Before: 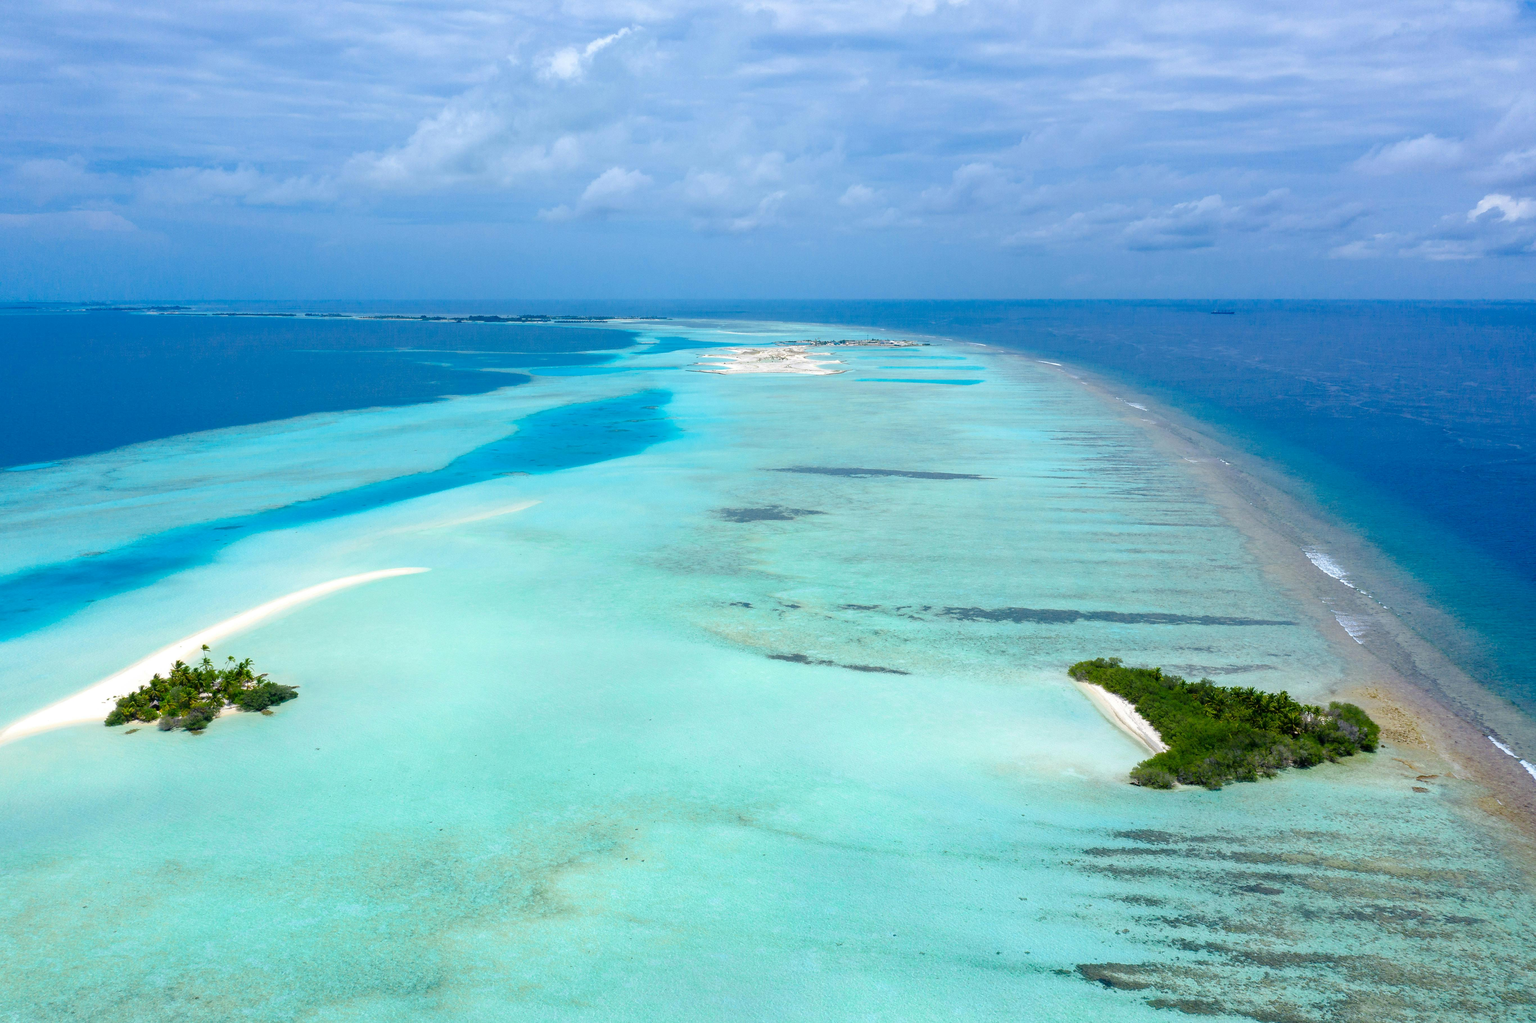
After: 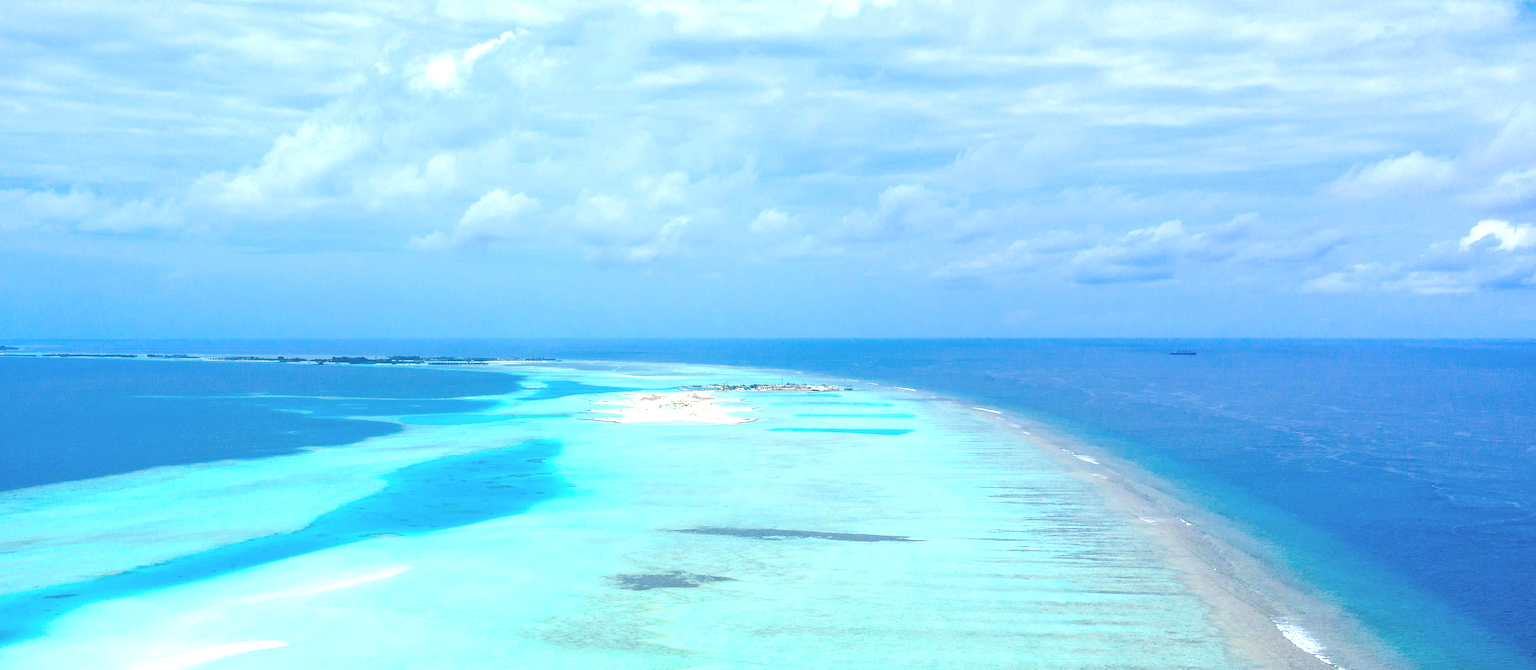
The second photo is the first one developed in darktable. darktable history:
crop and rotate: left 11.412%, bottom 41.977%
base curve: preserve colors none
tone equalizer: edges refinement/feathering 500, mask exposure compensation -1.57 EV, preserve details no
local contrast: on, module defaults
exposure: black level correction 0, exposure 0.588 EV, compensate highlight preservation false
contrast brightness saturation: brightness 0.152
